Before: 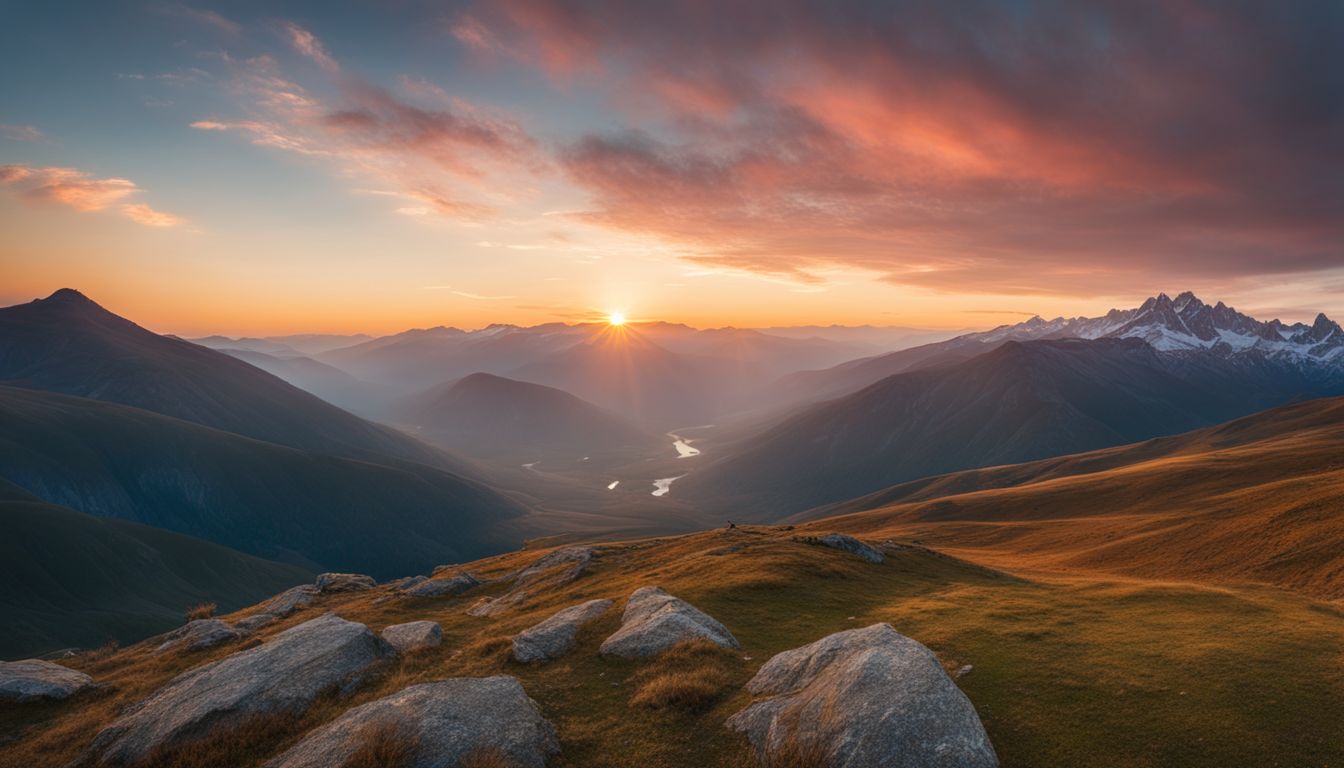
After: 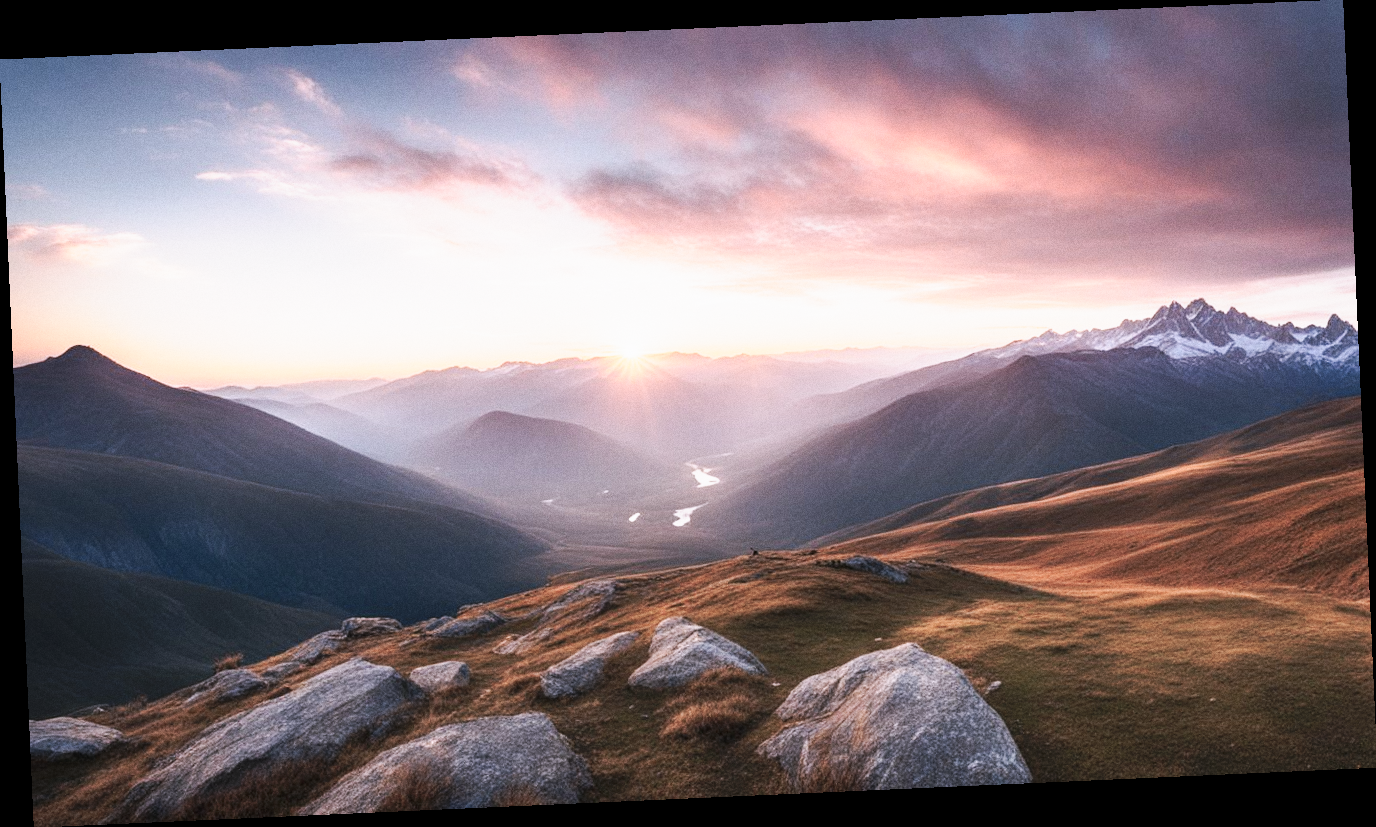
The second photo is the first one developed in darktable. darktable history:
color balance rgb: linear chroma grading › global chroma -16.06%, perceptual saturation grading › global saturation -32.85%, global vibrance -23.56%
rotate and perspective: rotation -2.56°, automatic cropping off
grain: on, module defaults
white balance: red 1.042, blue 1.17
base curve: curves: ch0 [(0, 0) (0.088, 0.125) (0.176, 0.251) (0.354, 0.501) (0.613, 0.749) (1, 0.877)], preserve colors none
tone curve: curves: ch0 [(0, 0) (0.003, 0.003) (0.011, 0.009) (0.025, 0.022) (0.044, 0.037) (0.069, 0.051) (0.1, 0.079) (0.136, 0.114) (0.177, 0.152) (0.224, 0.212) (0.277, 0.281) (0.335, 0.358) (0.399, 0.459) (0.468, 0.573) (0.543, 0.684) (0.623, 0.779) (0.709, 0.866) (0.801, 0.949) (0.898, 0.98) (1, 1)], preserve colors none
